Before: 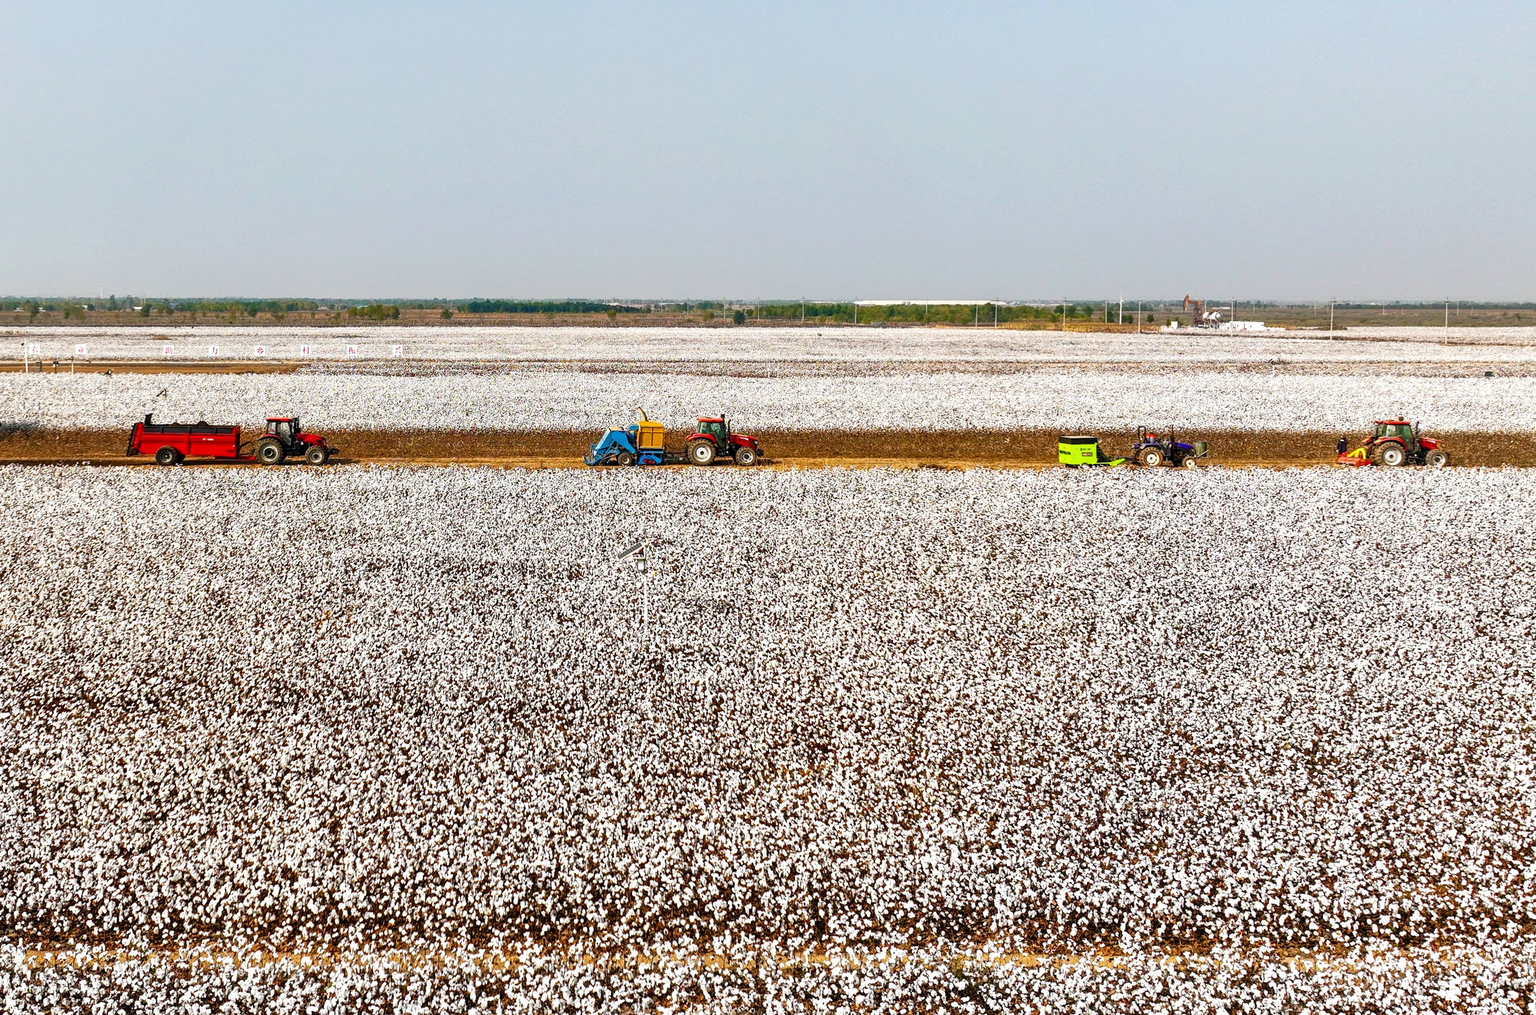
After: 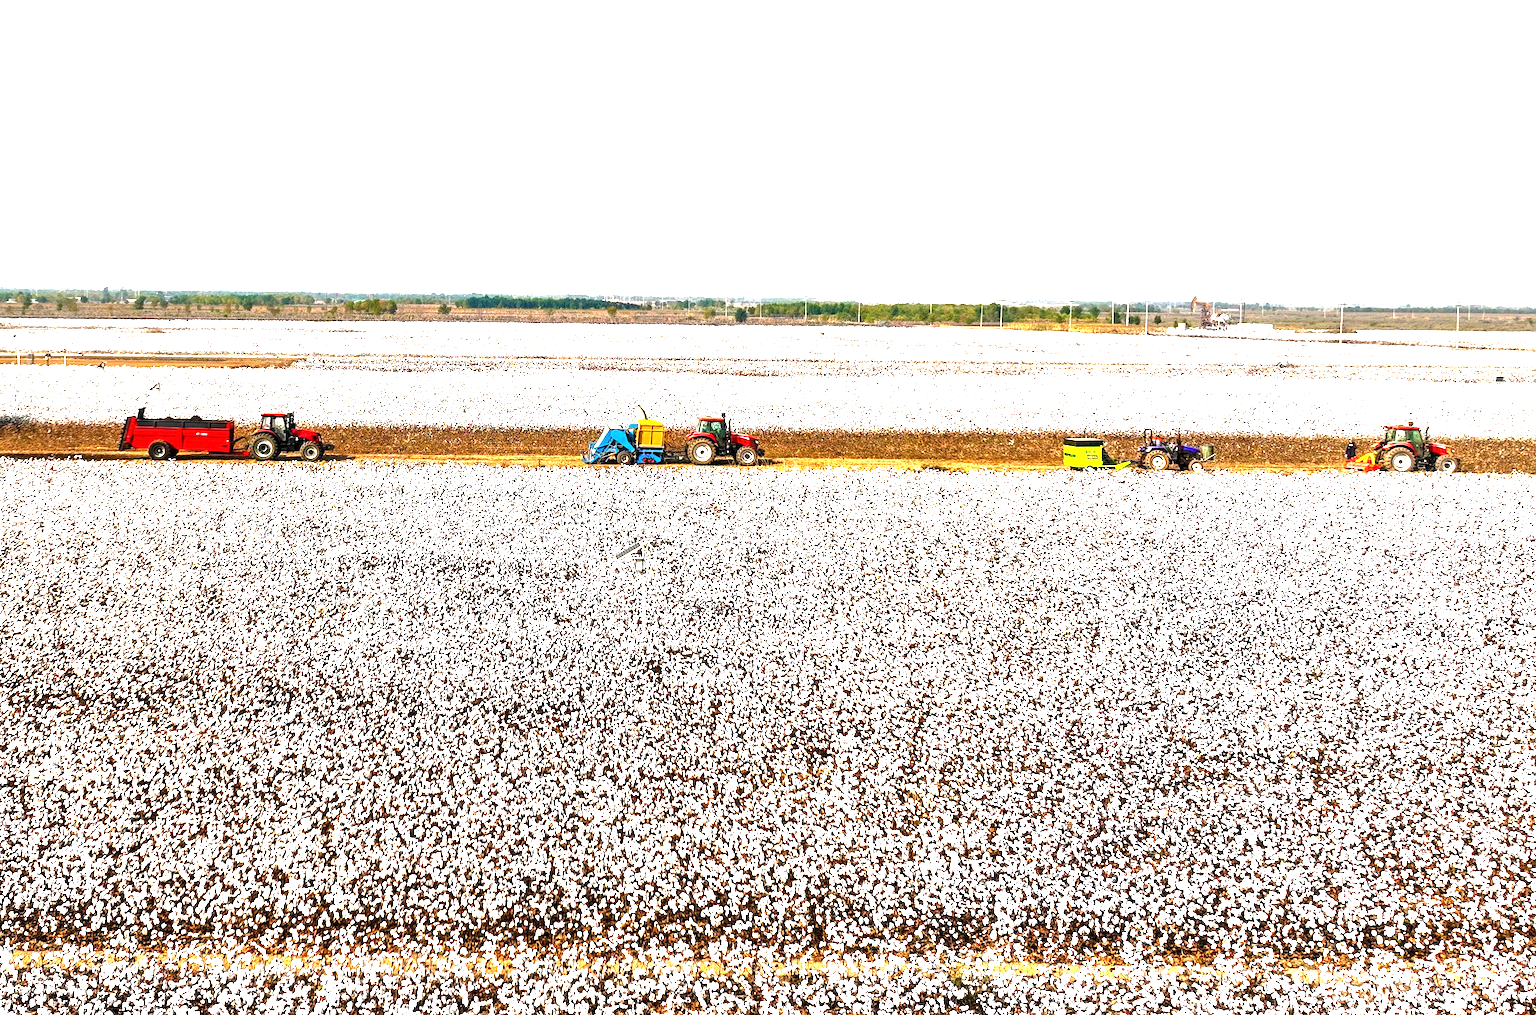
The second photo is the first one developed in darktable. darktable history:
crop and rotate: angle -0.5°
exposure: exposure 1.061 EV, compensate highlight preservation false
tone equalizer: -8 EV -0.417 EV, -7 EV -0.389 EV, -6 EV -0.333 EV, -5 EV -0.222 EV, -3 EV 0.222 EV, -2 EV 0.333 EV, -1 EV 0.389 EV, +0 EV 0.417 EV, edges refinement/feathering 500, mask exposure compensation -1.57 EV, preserve details no
